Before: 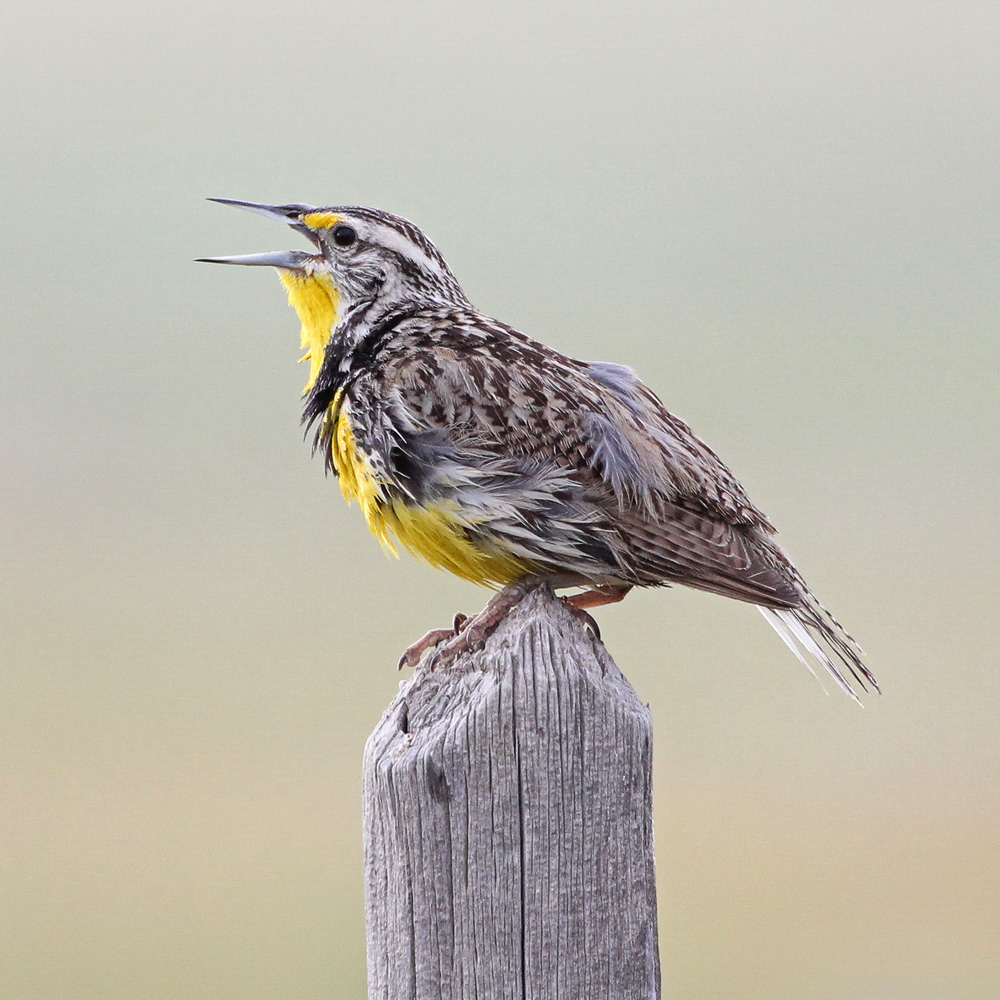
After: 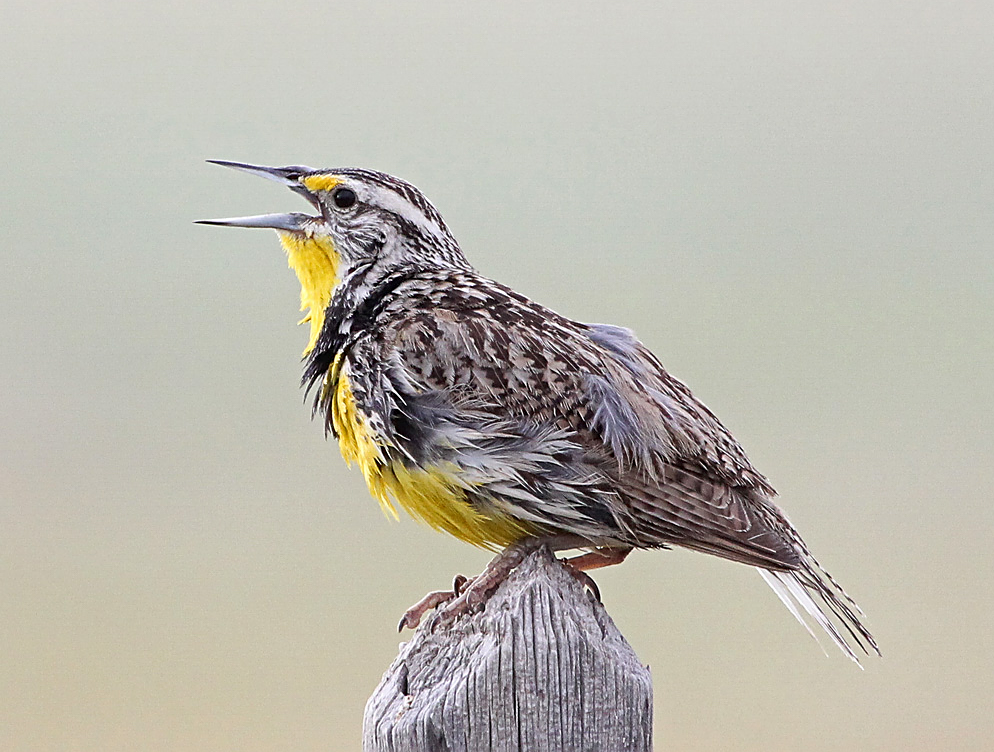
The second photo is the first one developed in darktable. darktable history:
crop: top 3.807%, bottom 20.896%
sharpen: on, module defaults
